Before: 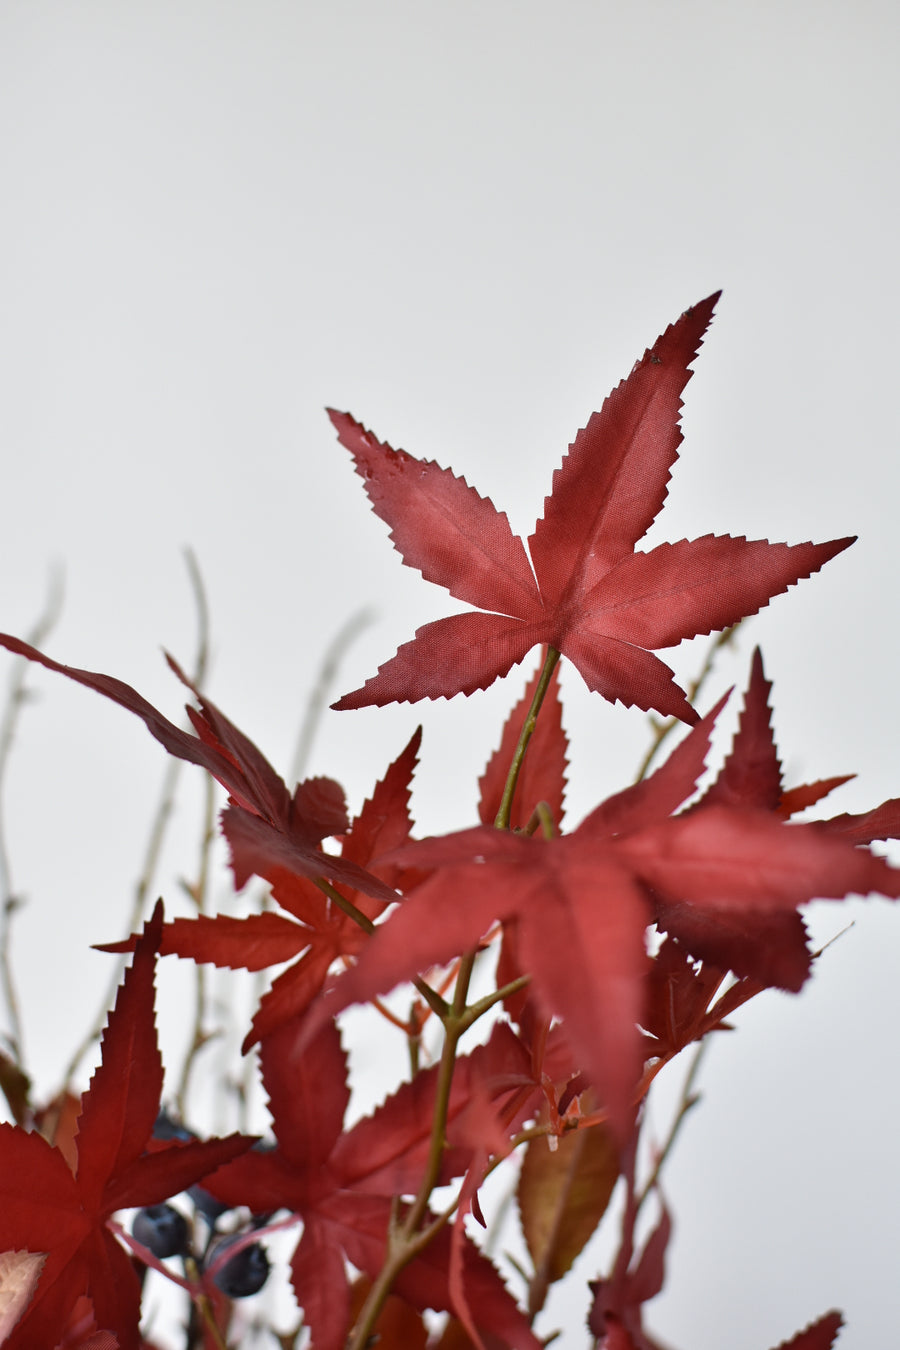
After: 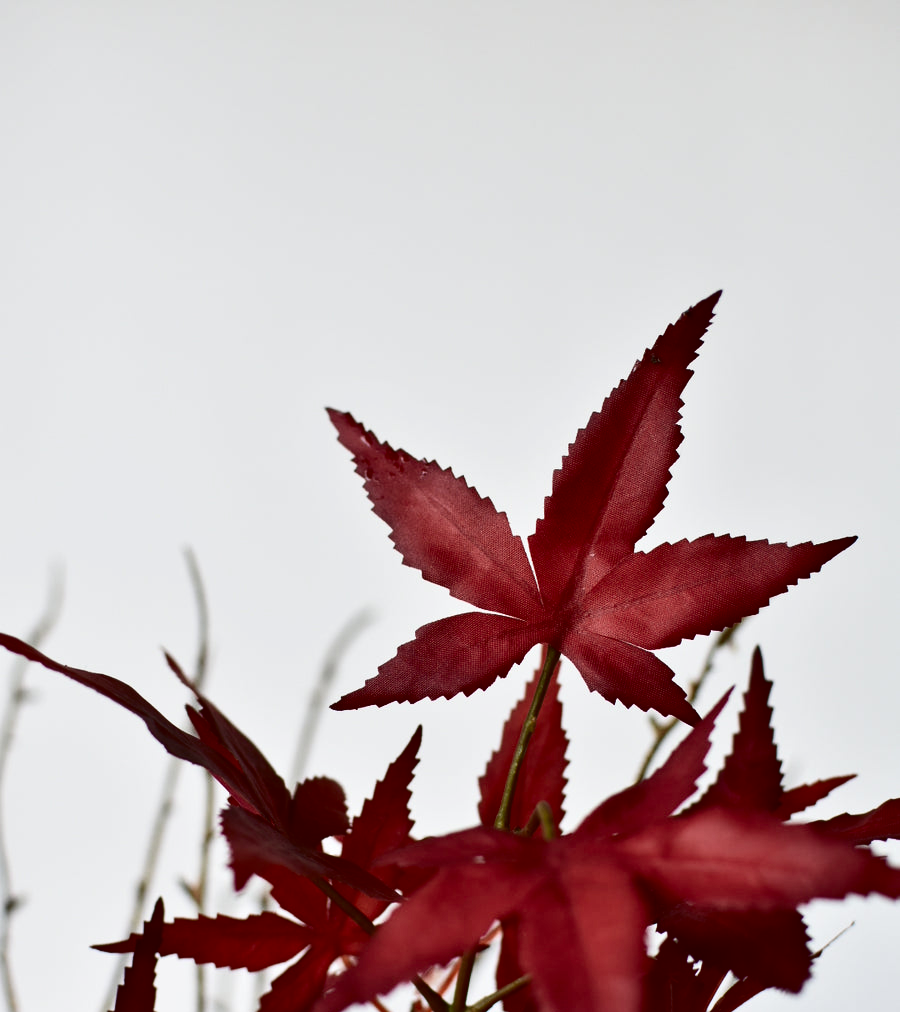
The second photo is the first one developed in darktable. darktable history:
crop: bottom 24.988%
contrast brightness saturation: contrast 0.22, brightness -0.19, saturation 0.24
color correction: saturation 0.8
